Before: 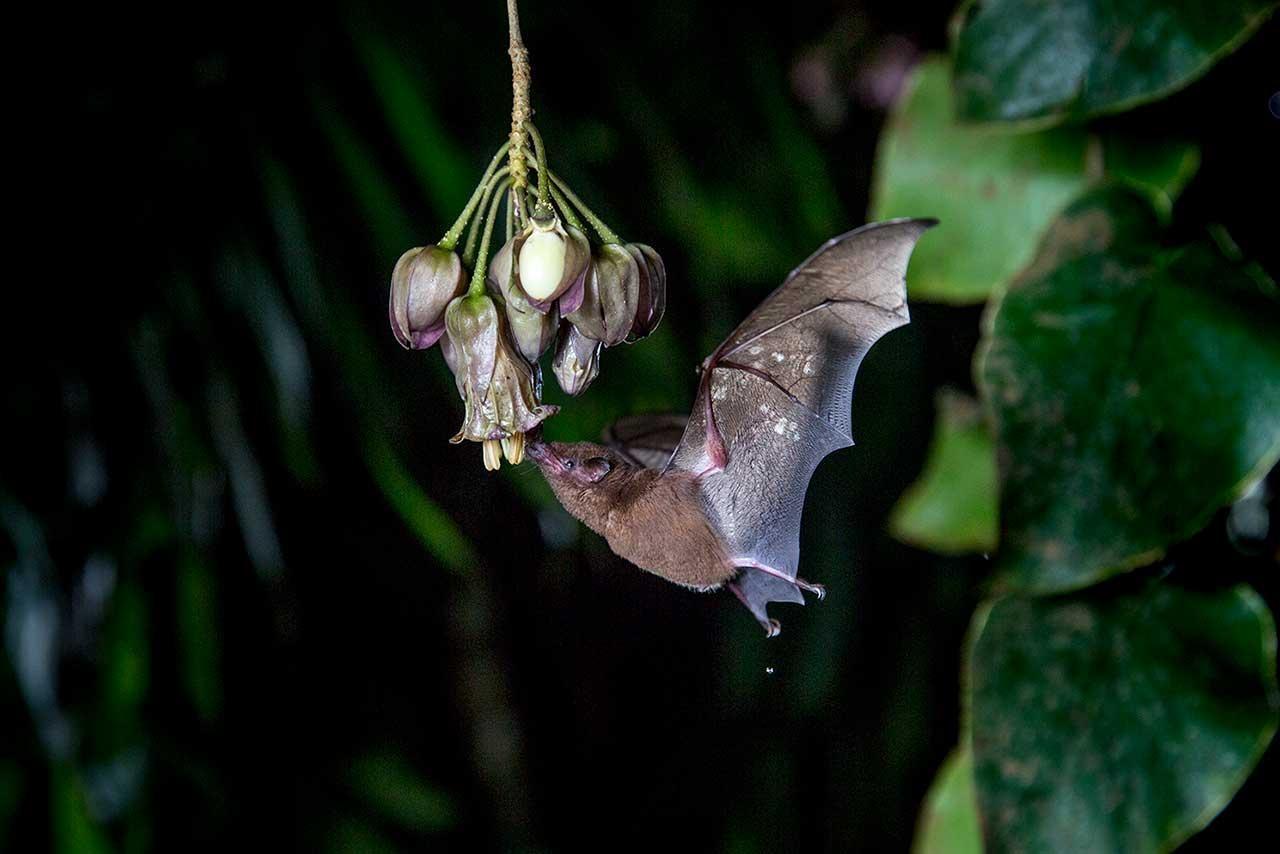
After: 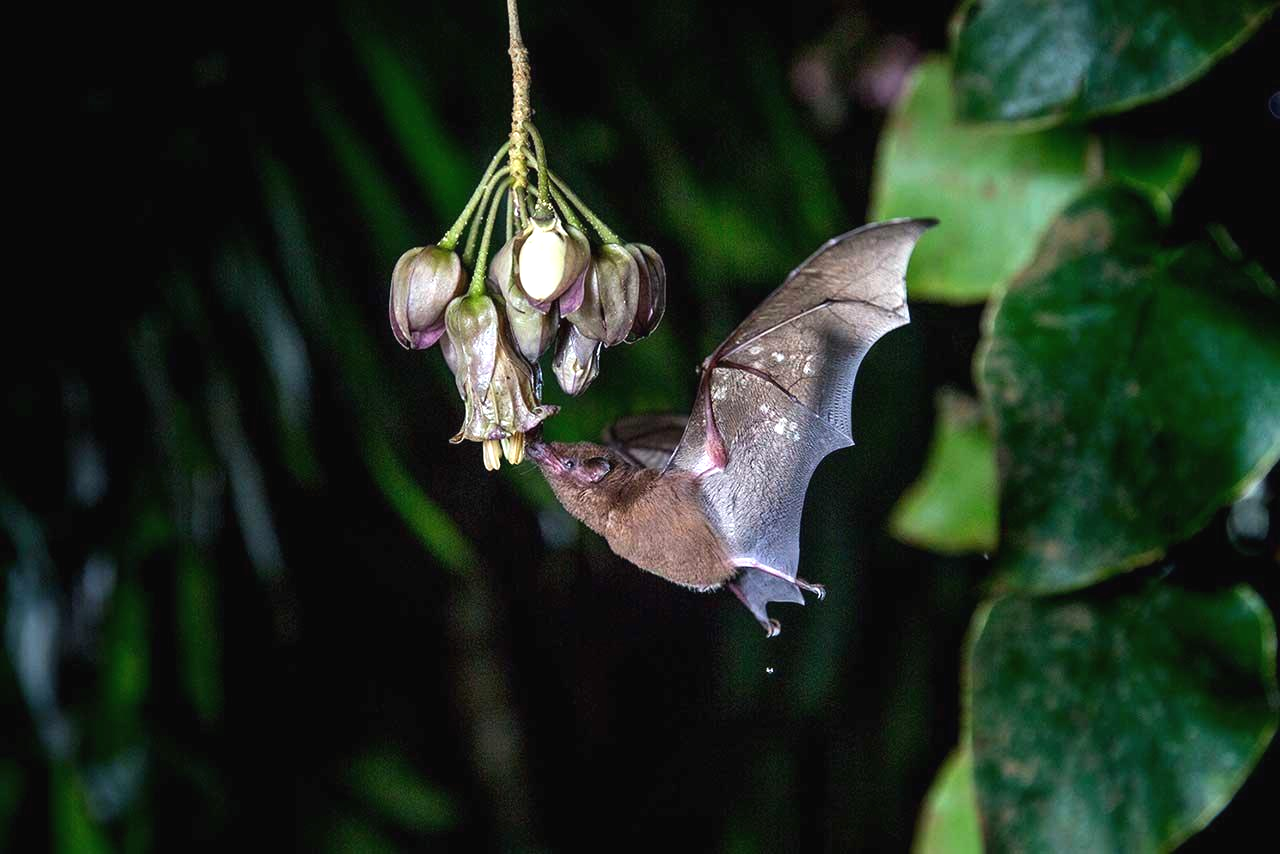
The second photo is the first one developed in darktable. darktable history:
exposure: black level correction -0.001, exposure 0.545 EV, compensate highlight preservation false
